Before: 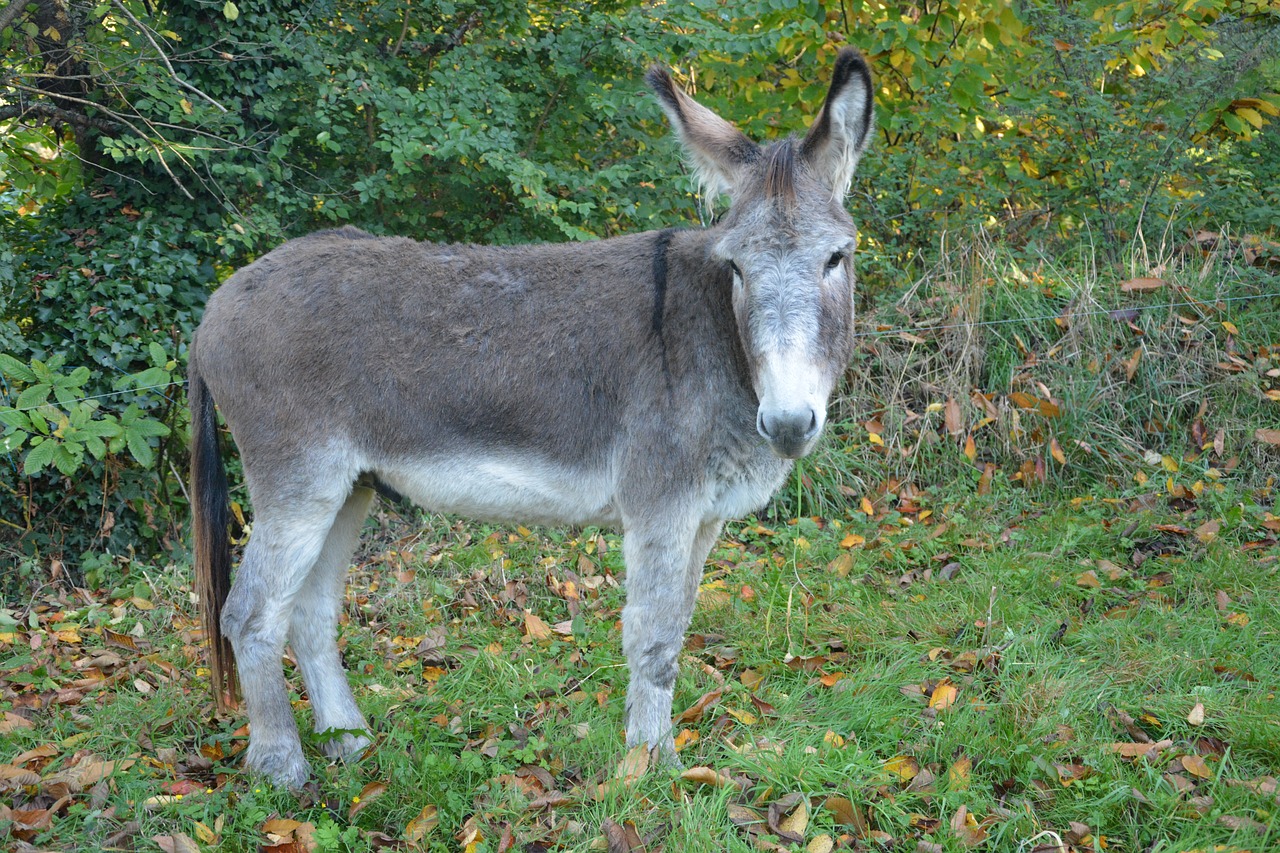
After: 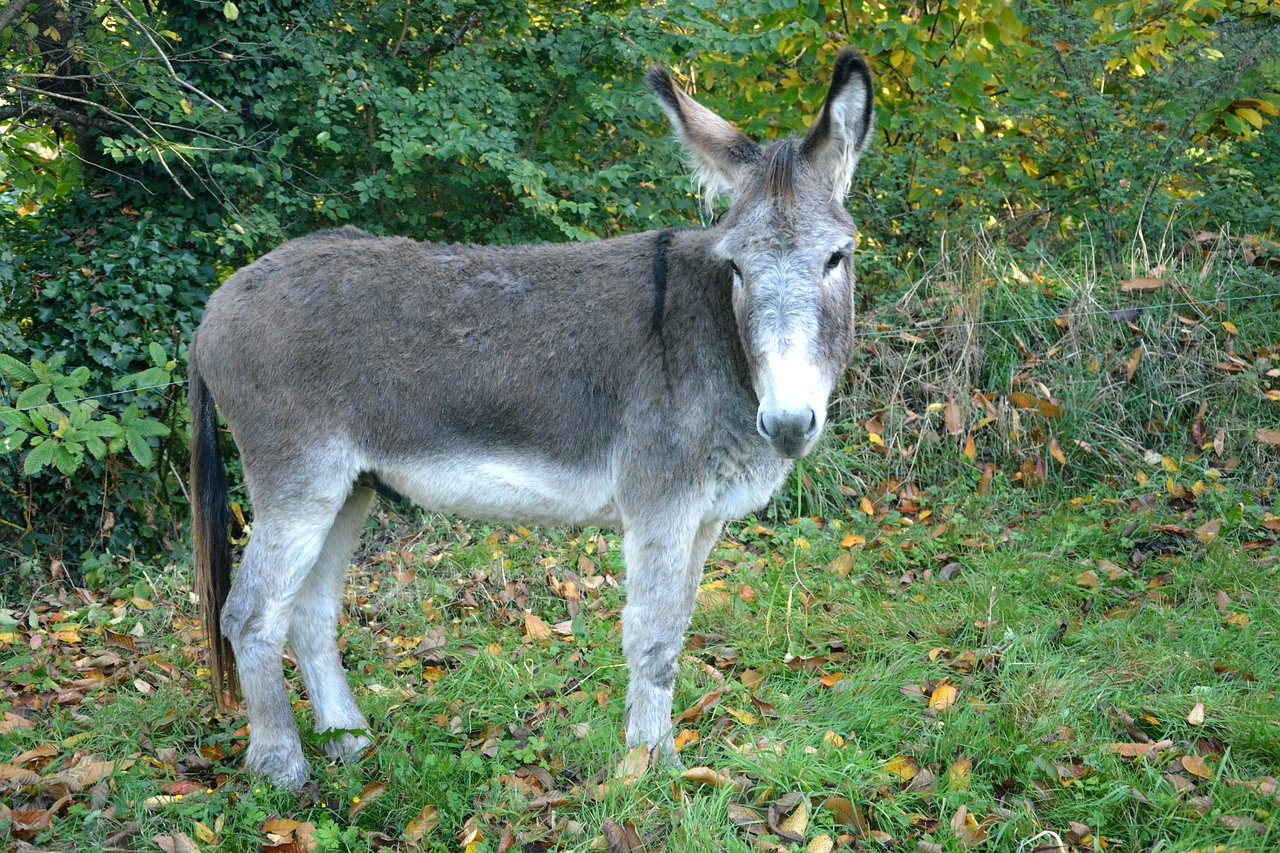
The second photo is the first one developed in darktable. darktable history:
shadows and highlights: shadows -20.9, highlights 99.03, soften with gaussian
color balance rgb: shadows lift › luminance -7.401%, shadows lift › chroma 2.37%, shadows lift › hue 165.88°, perceptual saturation grading › global saturation 0.53%, global vibrance 9.882%, contrast 15.402%, saturation formula JzAzBz (2021)
